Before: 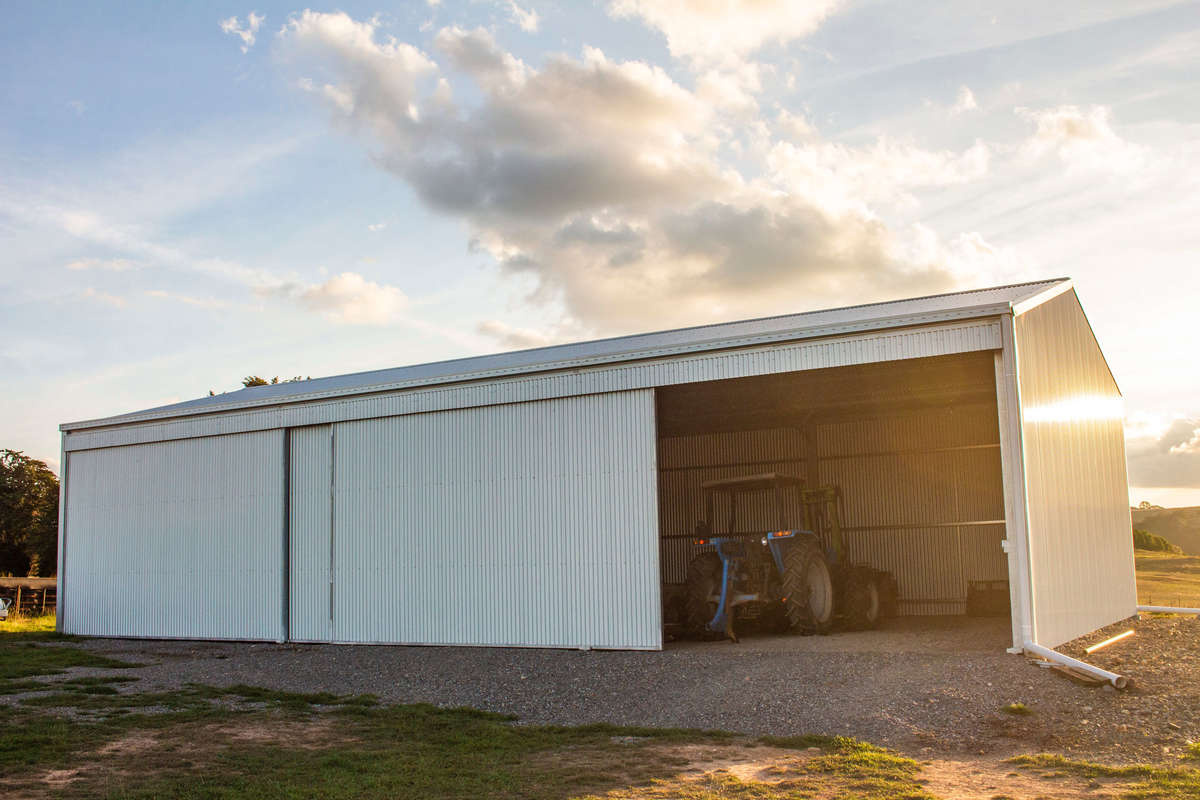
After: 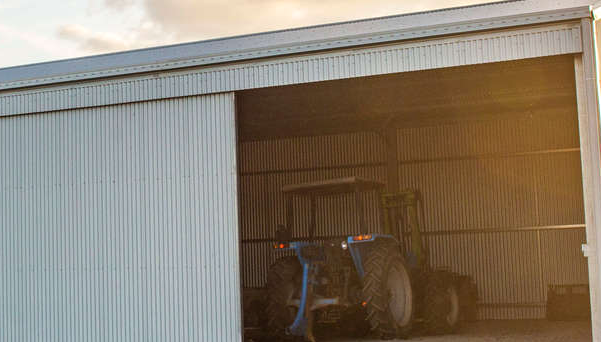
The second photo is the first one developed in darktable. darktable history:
crop: left 35.036%, top 37.092%, right 14.833%, bottom 20.117%
exposure: exposure 0.083 EV, compensate highlight preservation false
